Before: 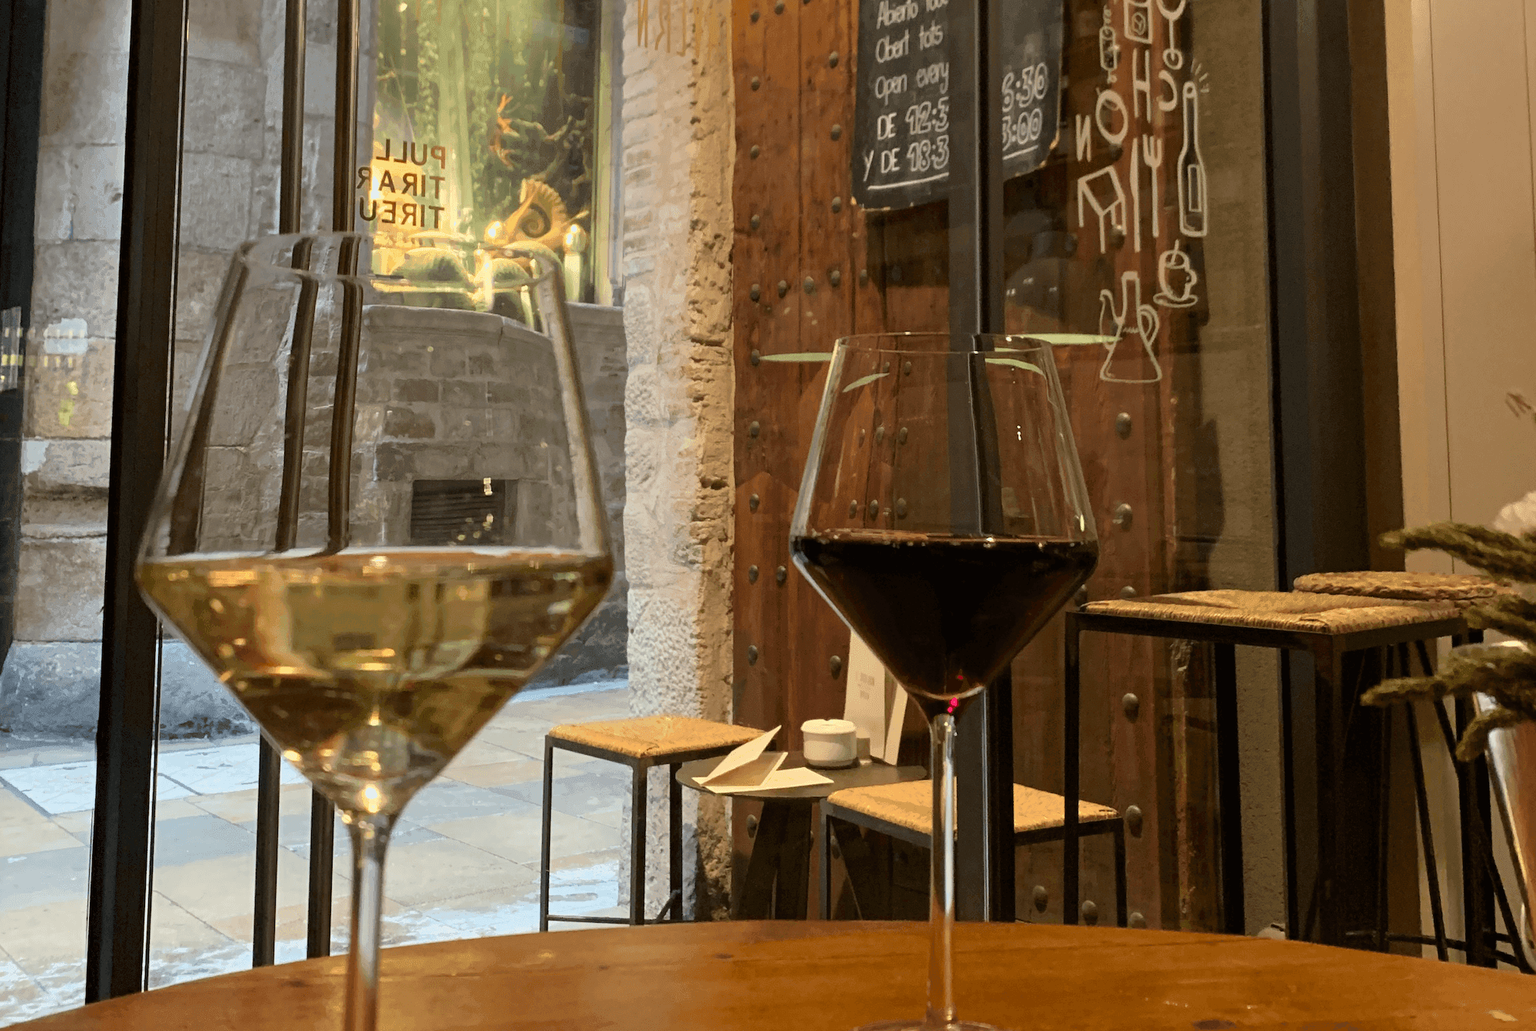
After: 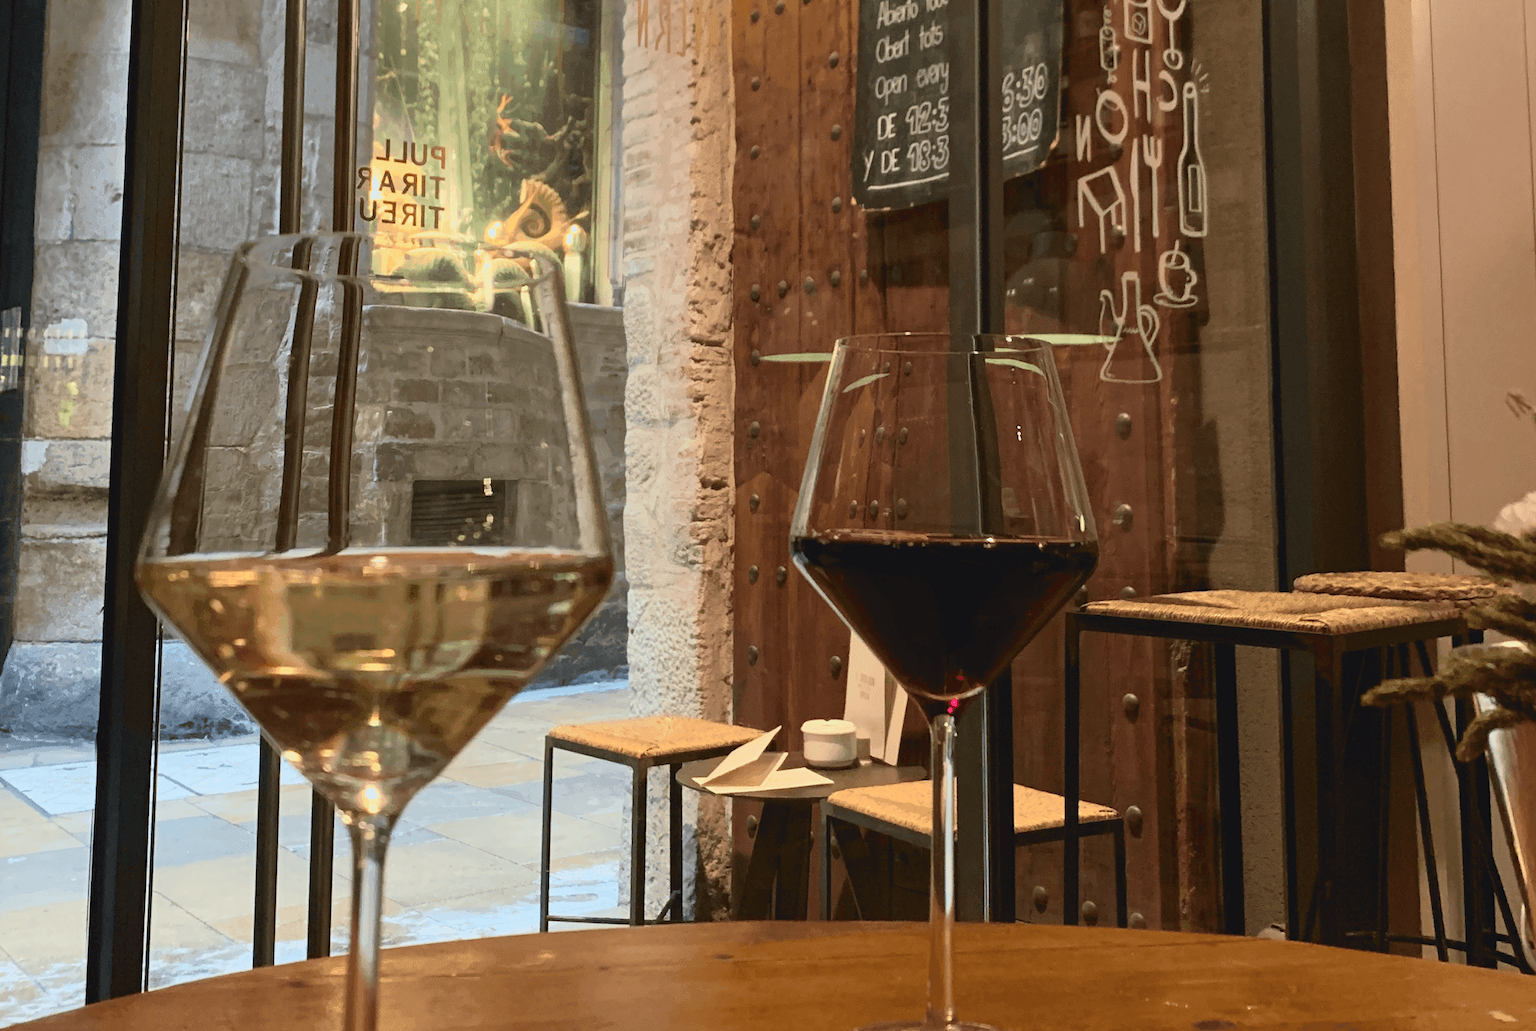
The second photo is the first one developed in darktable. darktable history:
tone curve: curves: ch0 [(0, 0.045) (0.155, 0.169) (0.46, 0.466) (0.751, 0.788) (1, 0.961)]; ch1 [(0, 0) (0.43, 0.408) (0.472, 0.469) (0.505, 0.503) (0.553, 0.563) (0.592, 0.581) (0.631, 0.625) (1, 1)]; ch2 [(0, 0) (0.505, 0.495) (0.55, 0.557) (0.583, 0.573) (1, 1)], color space Lab, independent channels, preserve colors none
